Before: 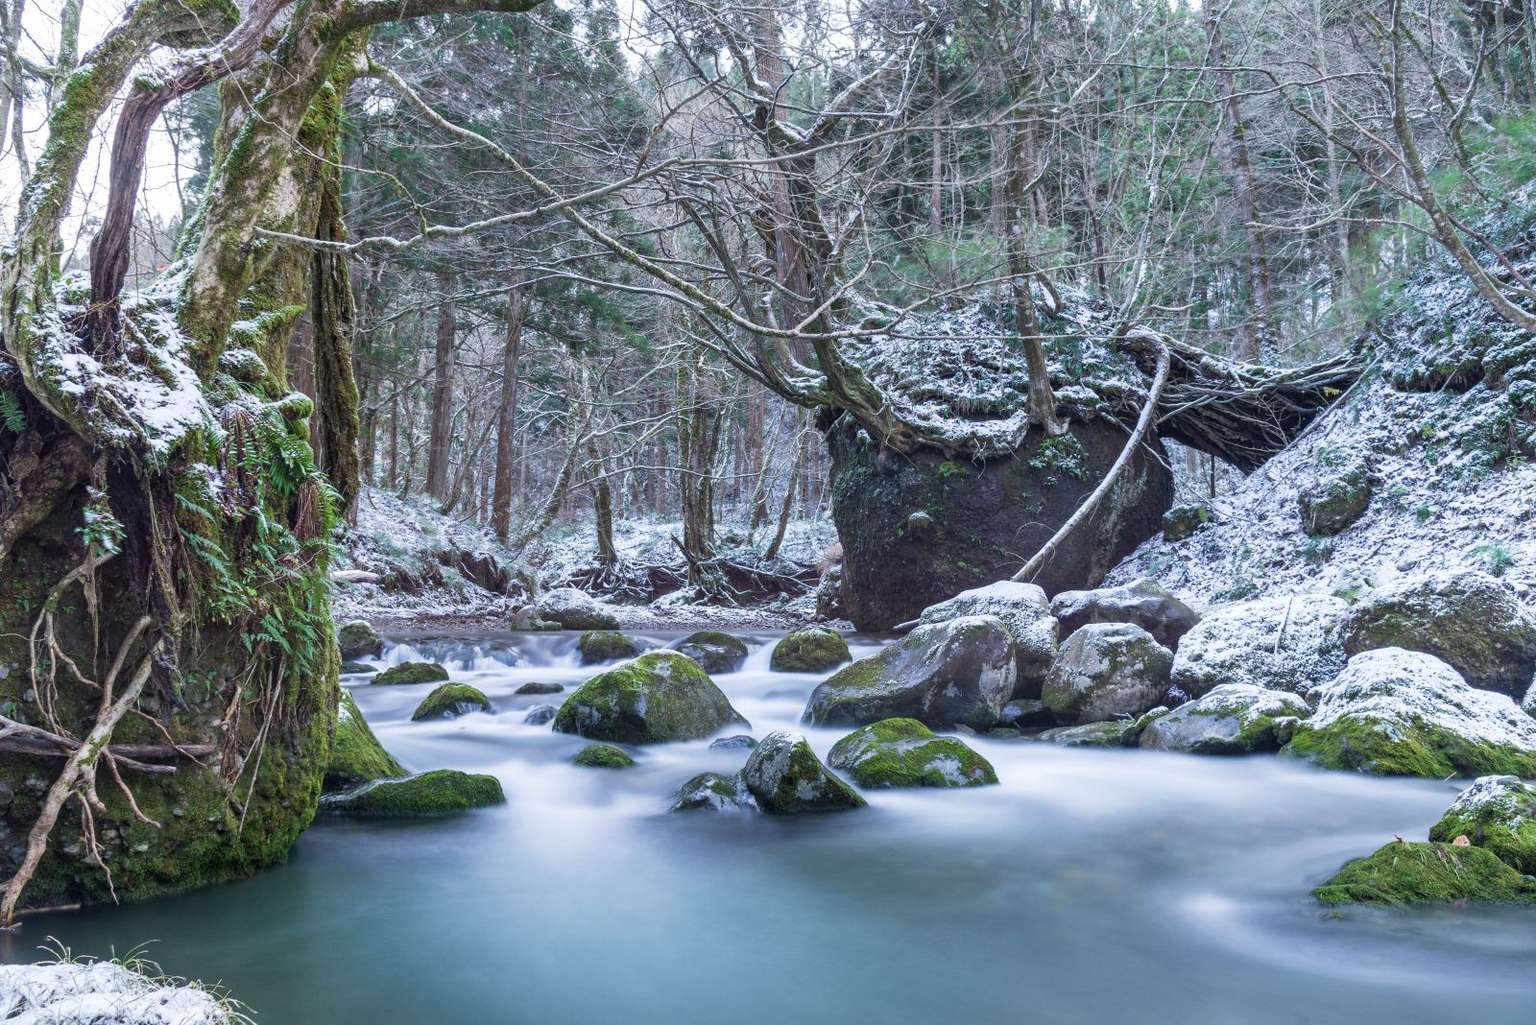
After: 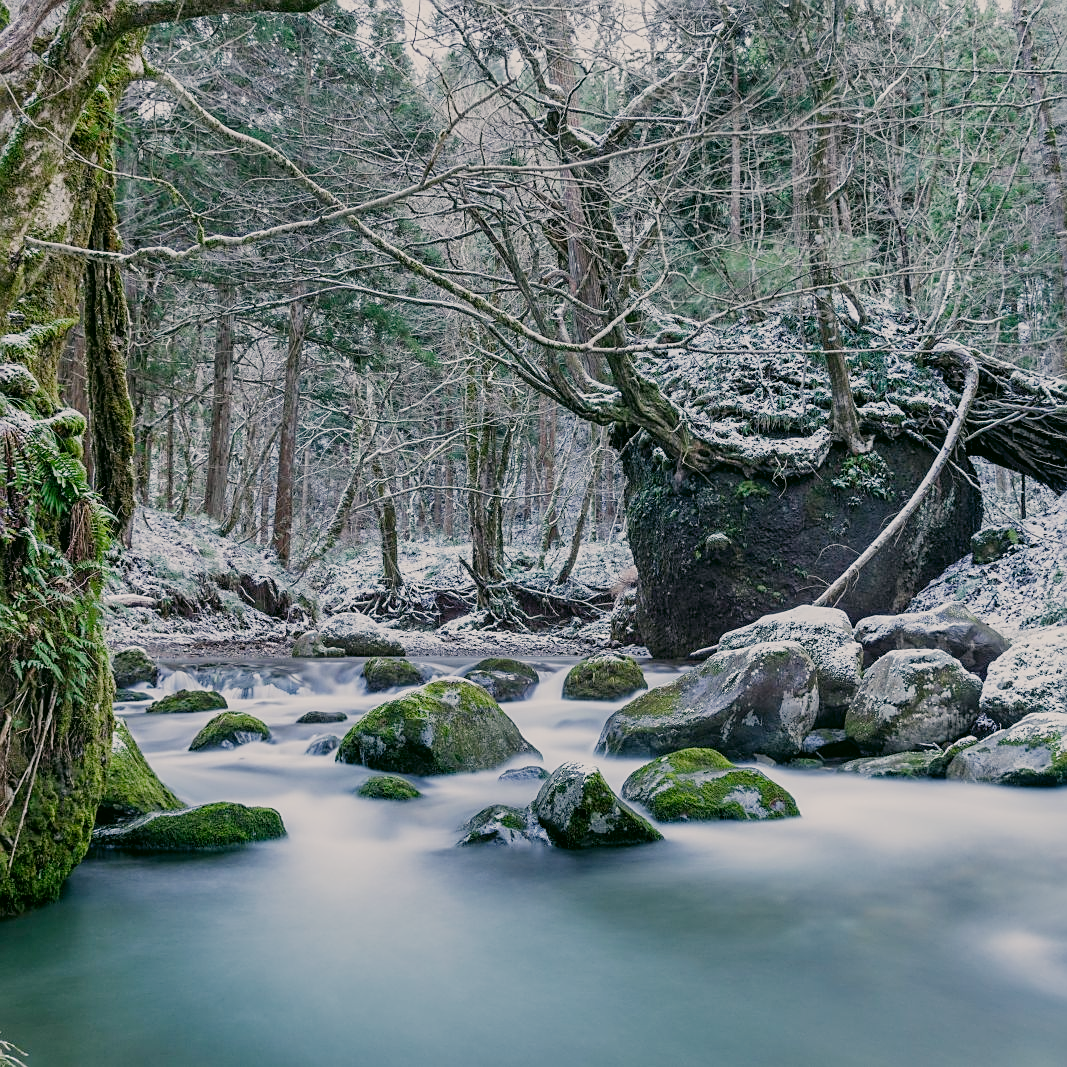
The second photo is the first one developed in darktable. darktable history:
sharpen: on, module defaults
color correction: highlights a* 4.59, highlights b* 4.97, shadows a* -7.74, shadows b* 5.07
filmic rgb: black relative exposure -6.63 EV, white relative exposure 4.56 EV, threshold 5.97 EV, hardness 3.25, preserve chrominance no, color science v4 (2020), iterations of high-quality reconstruction 10, contrast in shadows soft, enable highlight reconstruction true
crop and rotate: left 15.091%, right 18.172%
